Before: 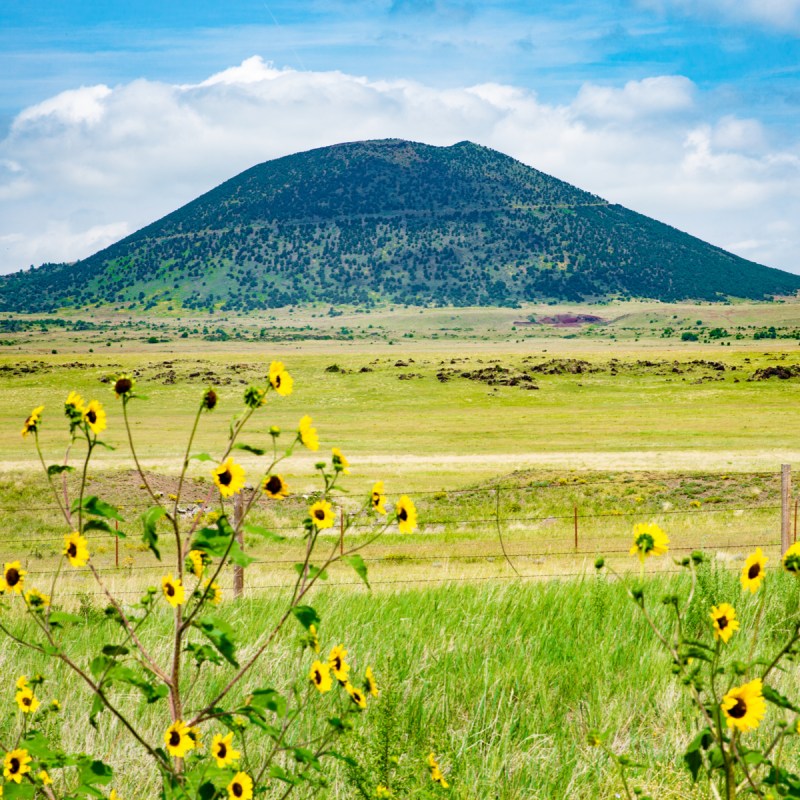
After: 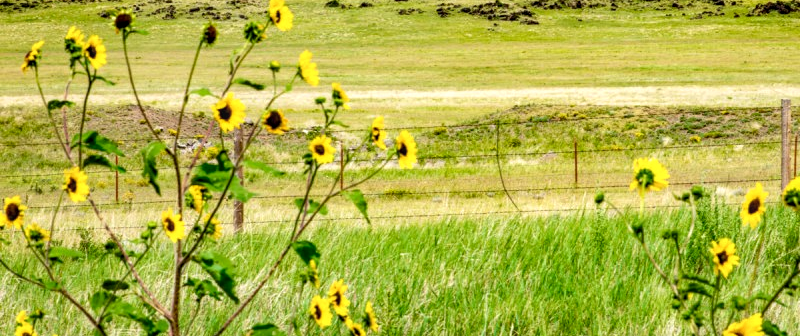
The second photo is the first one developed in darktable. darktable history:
local contrast: detail 144%
crop: top 45.667%, bottom 12.28%
